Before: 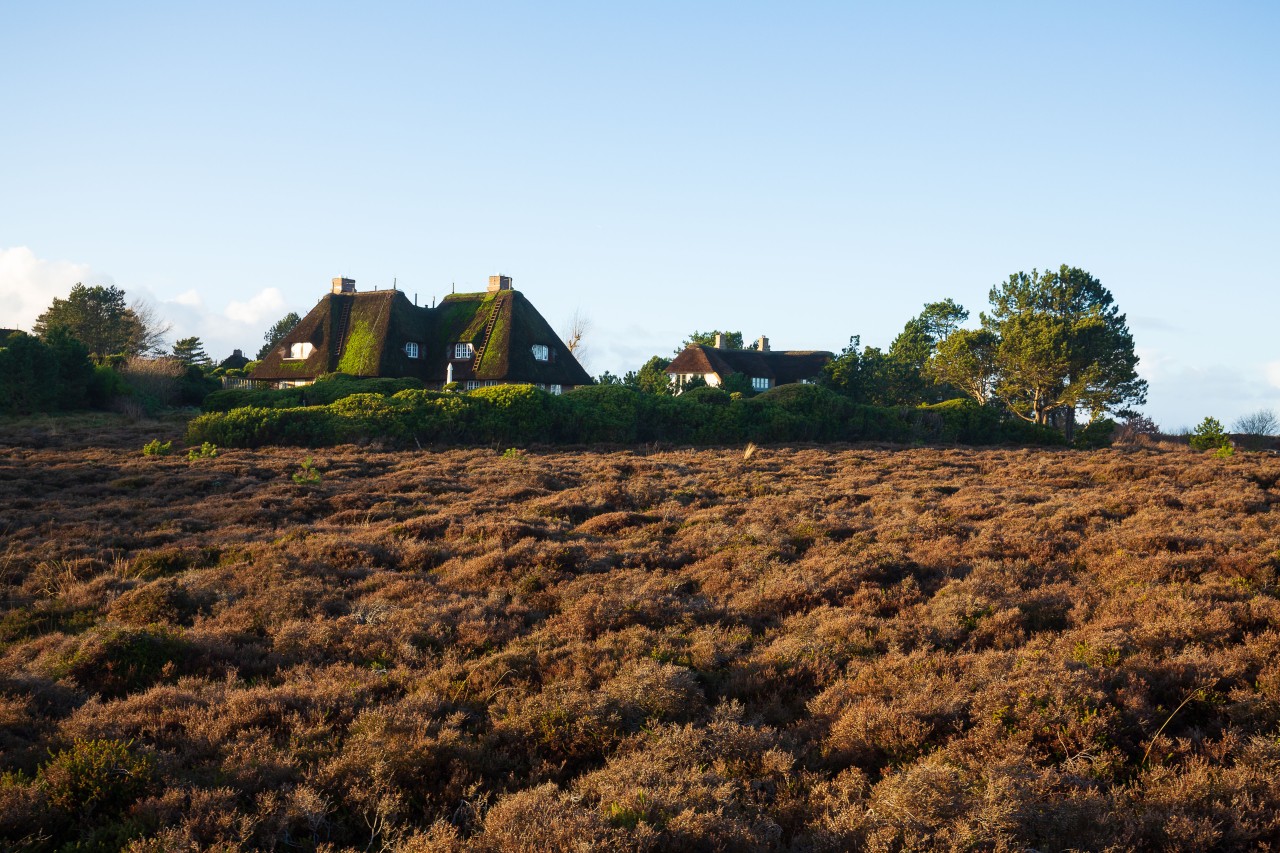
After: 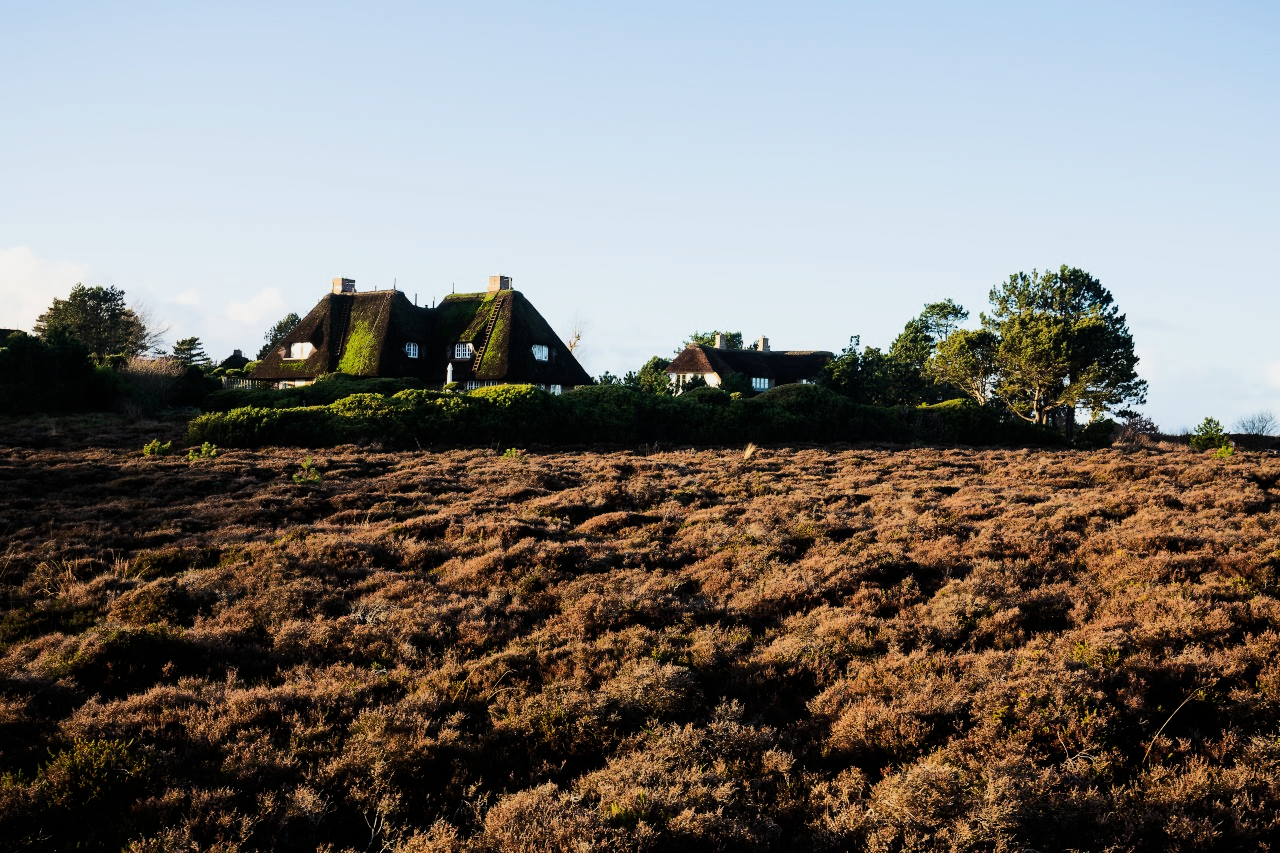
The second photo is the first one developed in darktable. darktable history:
filmic rgb: black relative exposure -7.65 EV, white relative exposure 4.56 EV, hardness 3.61
tone equalizer: -8 EV -1.08 EV, -7 EV -1.01 EV, -6 EV -0.867 EV, -5 EV -0.578 EV, -3 EV 0.578 EV, -2 EV 0.867 EV, -1 EV 1.01 EV, +0 EV 1.08 EV, edges refinement/feathering 500, mask exposure compensation -1.57 EV, preserve details no
